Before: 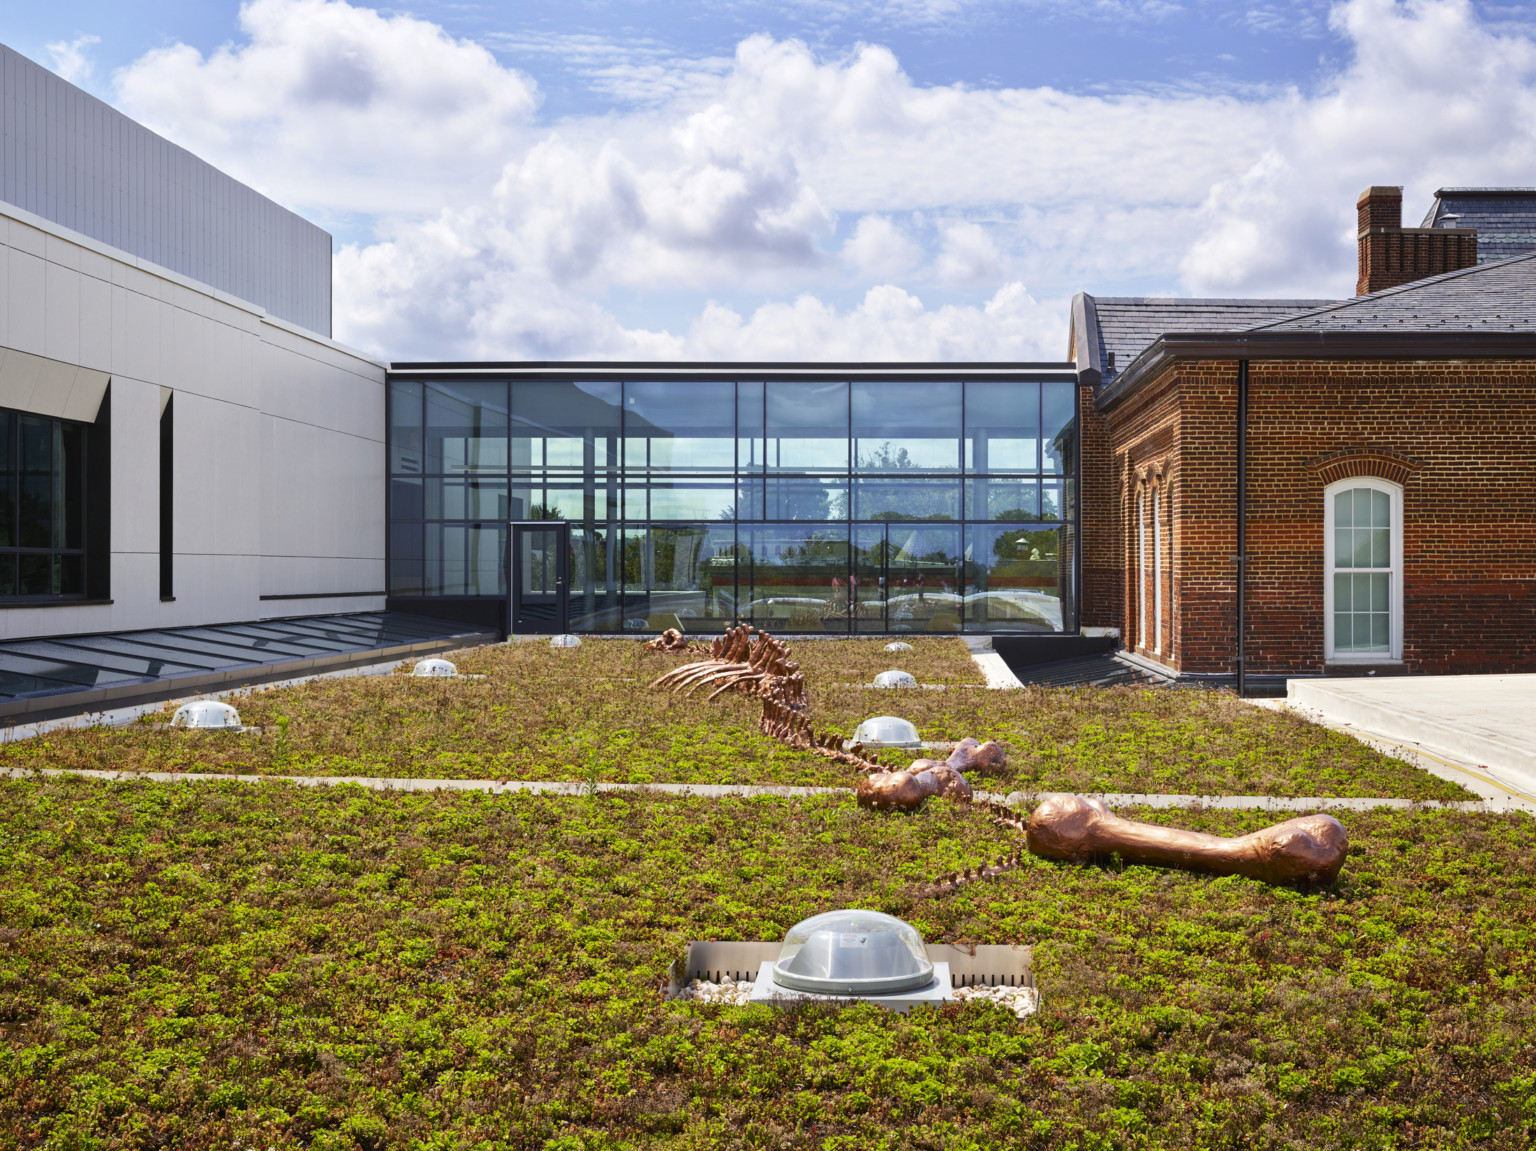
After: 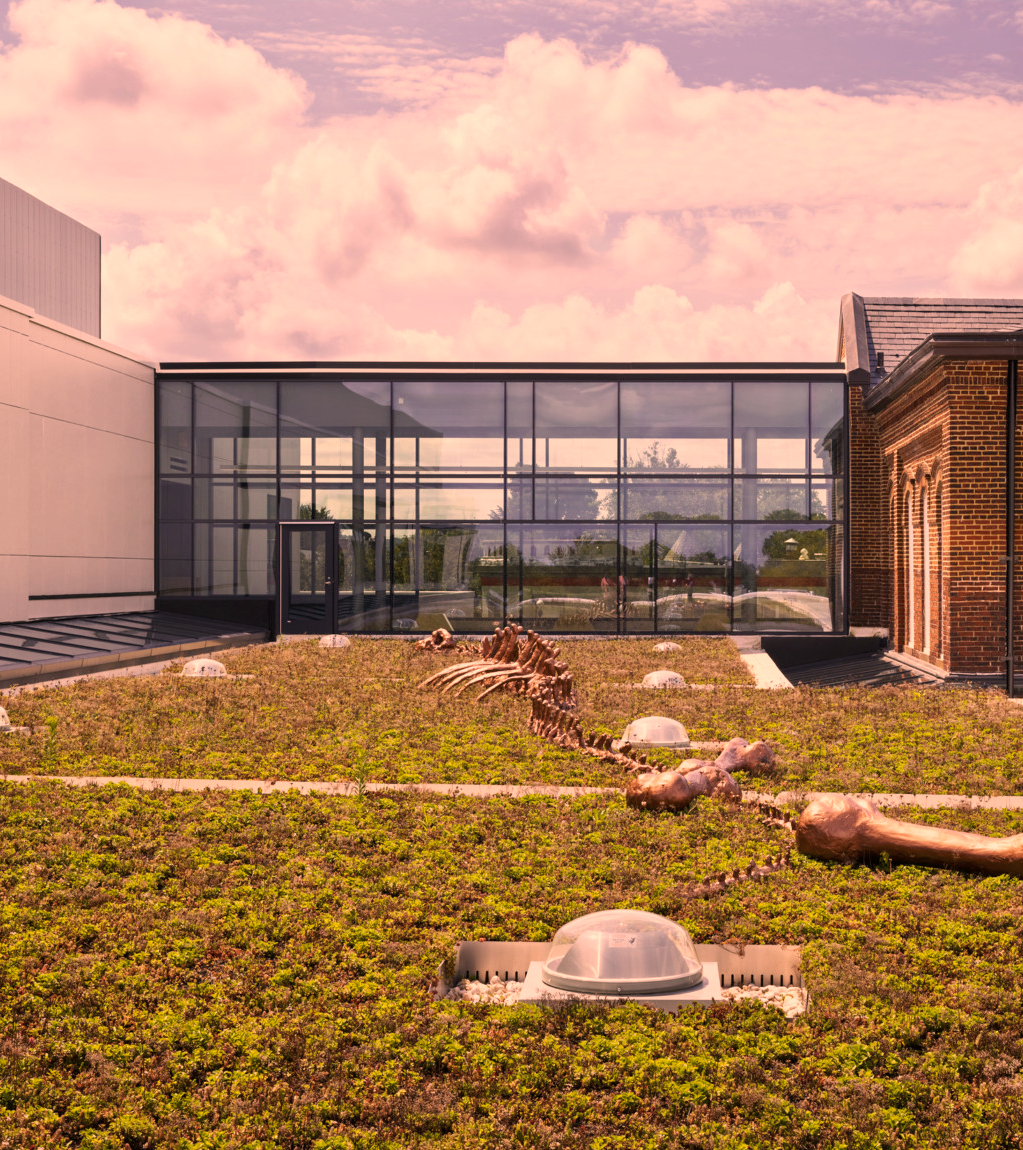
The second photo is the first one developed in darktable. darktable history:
crop and rotate: left 15.055%, right 18.278%
color correction: highlights a* 40, highlights b* 40, saturation 0.69
